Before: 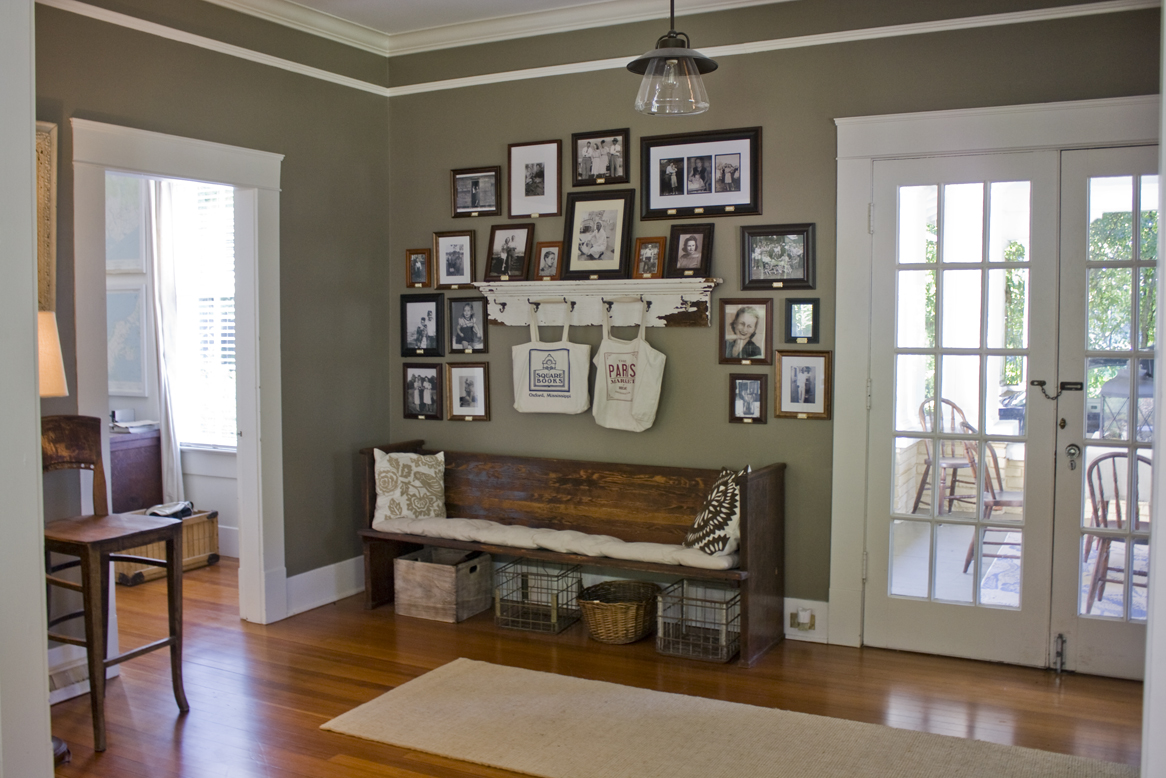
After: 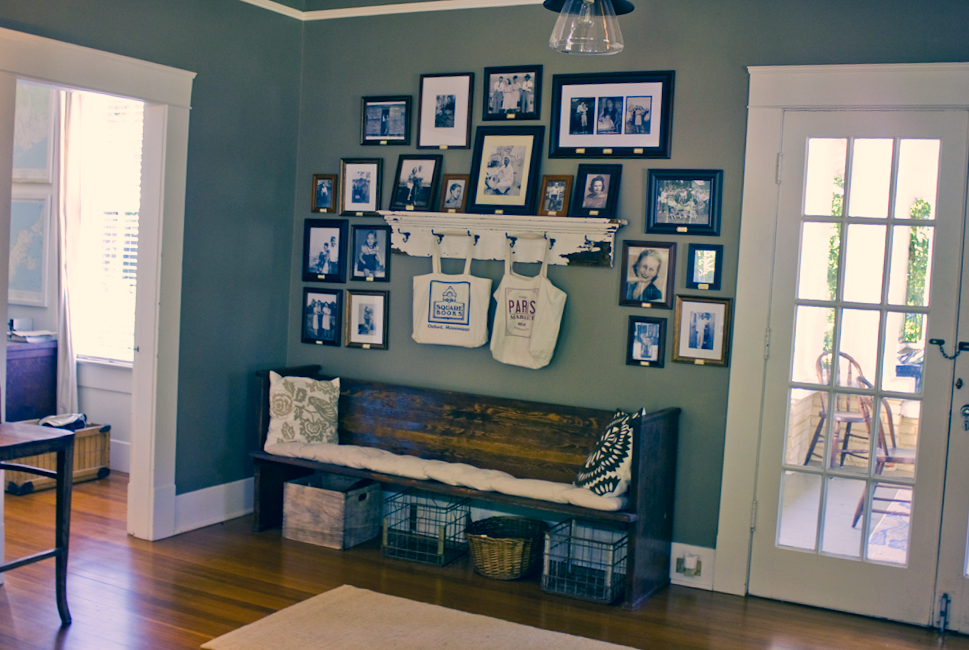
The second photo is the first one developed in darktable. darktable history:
color correction: highlights a* 10.32, highlights b* 14.74, shadows a* -9.76, shadows b* -14.8
shadows and highlights: radius 106.74, shadows 44.83, highlights -66.9, low approximation 0.01, soften with gaussian
color balance rgb: shadows lift › luminance -41.083%, shadows lift › chroma 14.113%, shadows lift › hue 259.44°, power › chroma 0.508%, power › hue 214.91°, perceptual saturation grading › global saturation -0.102%, global vibrance 34.528%
crop and rotate: angle -3.12°, left 5.39%, top 5.193%, right 4.79%, bottom 4.458%
